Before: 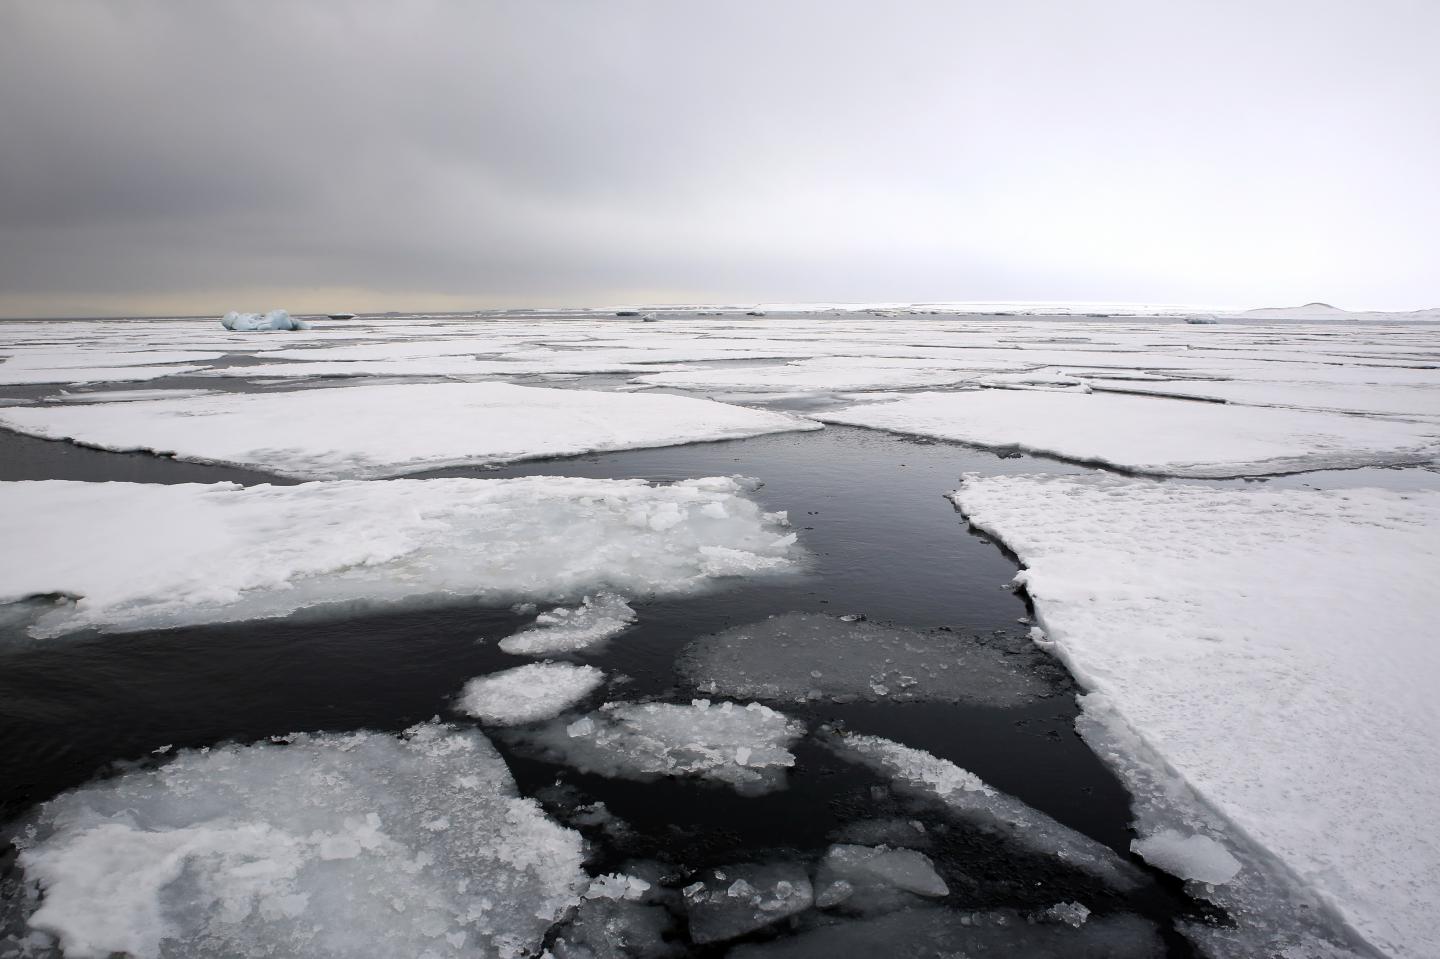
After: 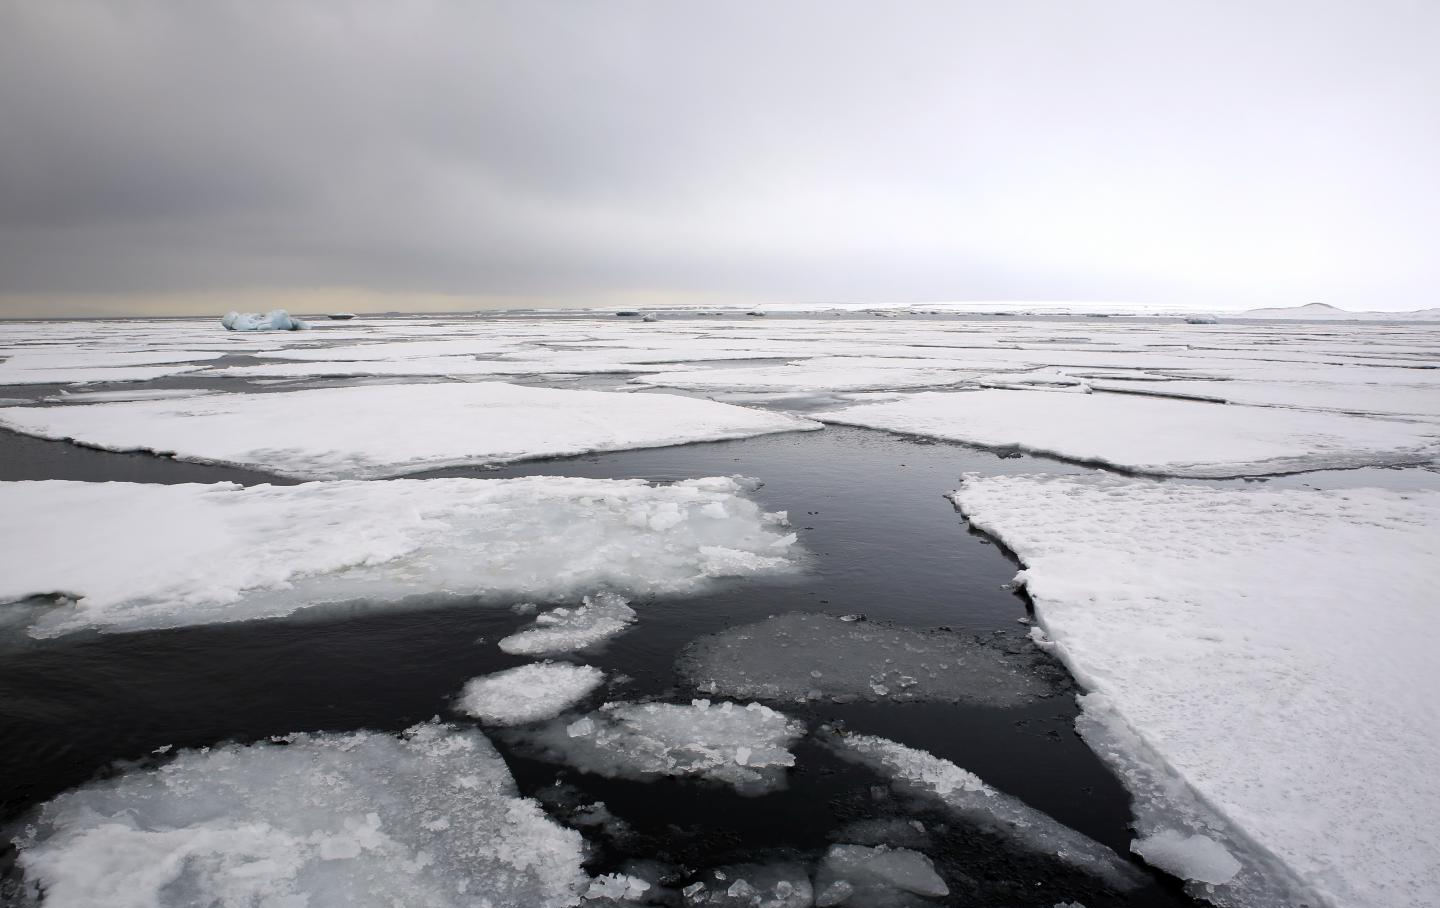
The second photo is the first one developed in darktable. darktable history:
crop and rotate: top 0.002%, bottom 5.299%
